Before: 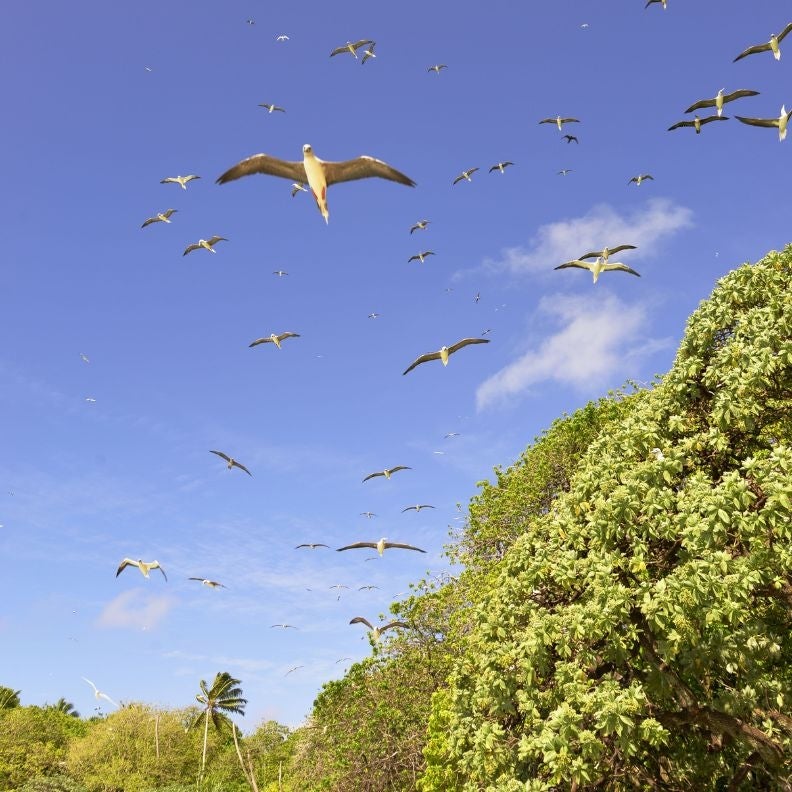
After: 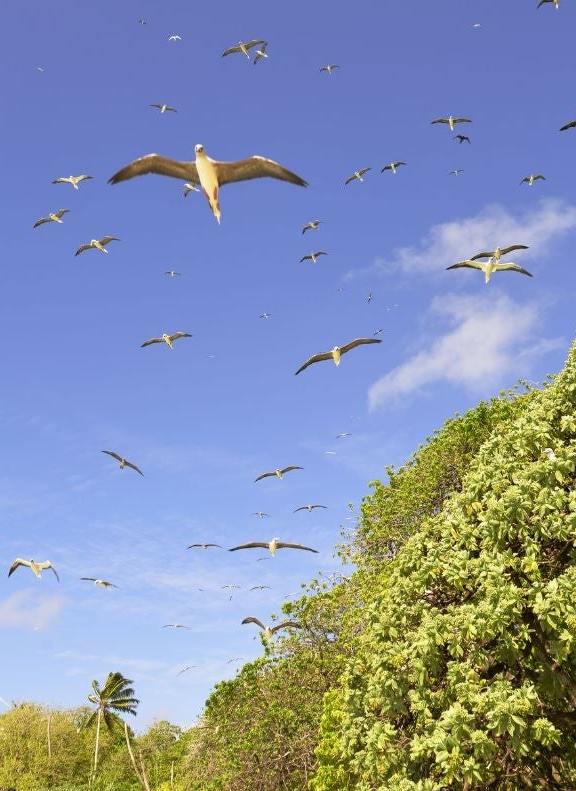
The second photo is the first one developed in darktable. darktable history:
crop: left 13.726%, top 0%, right 13.489%
